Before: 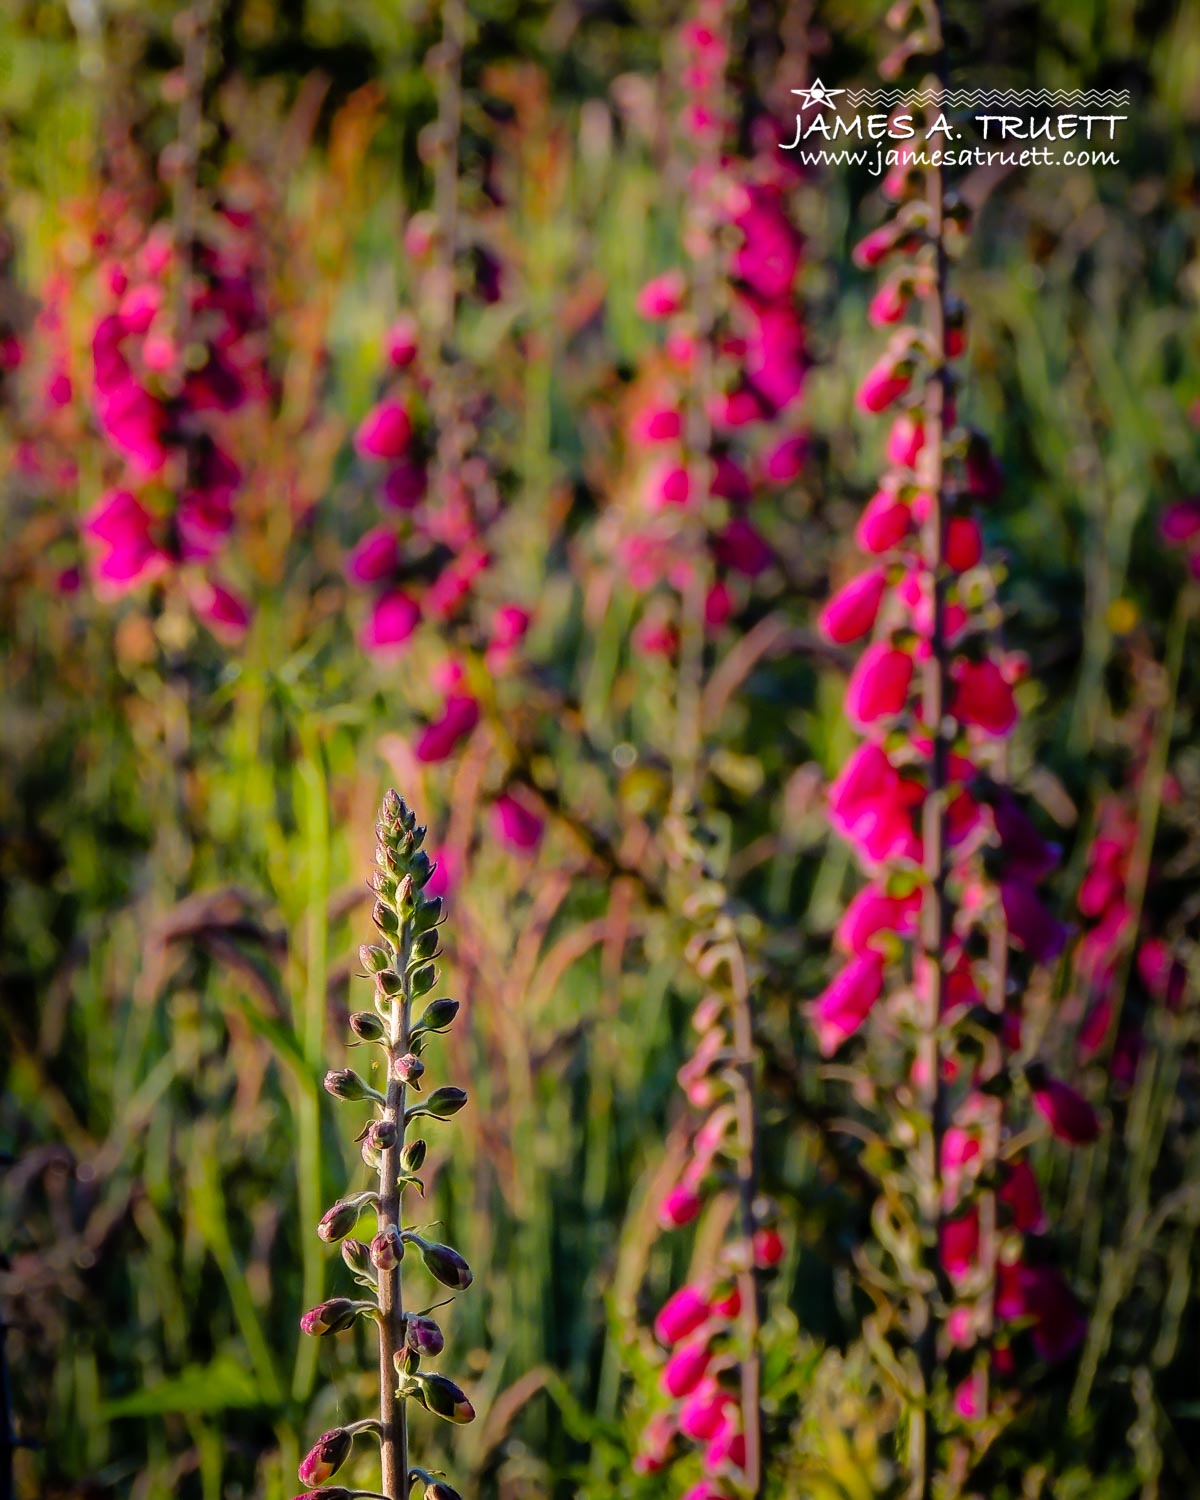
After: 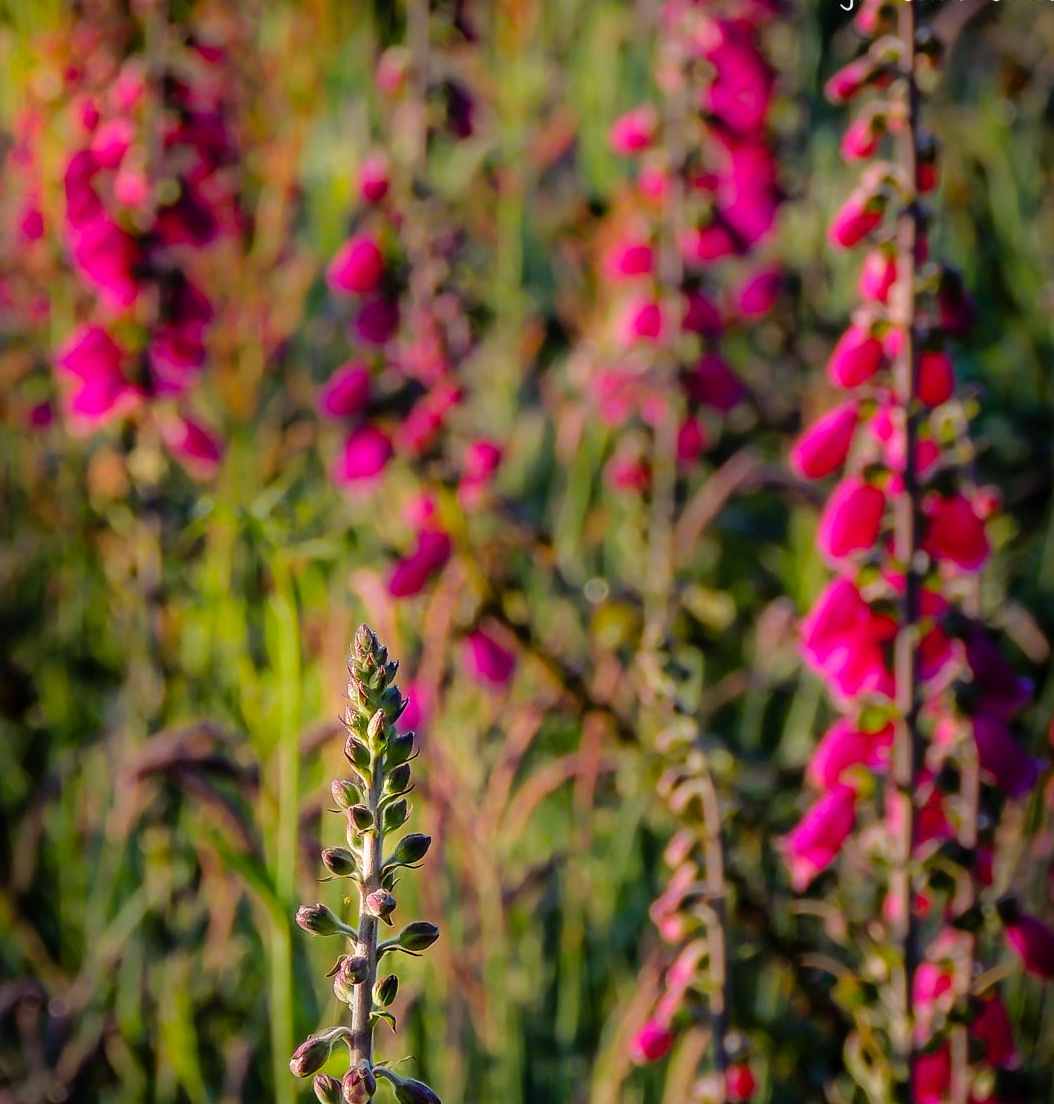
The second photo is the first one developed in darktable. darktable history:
crop and rotate: left 2.367%, top 11.058%, right 9.731%, bottom 15.33%
